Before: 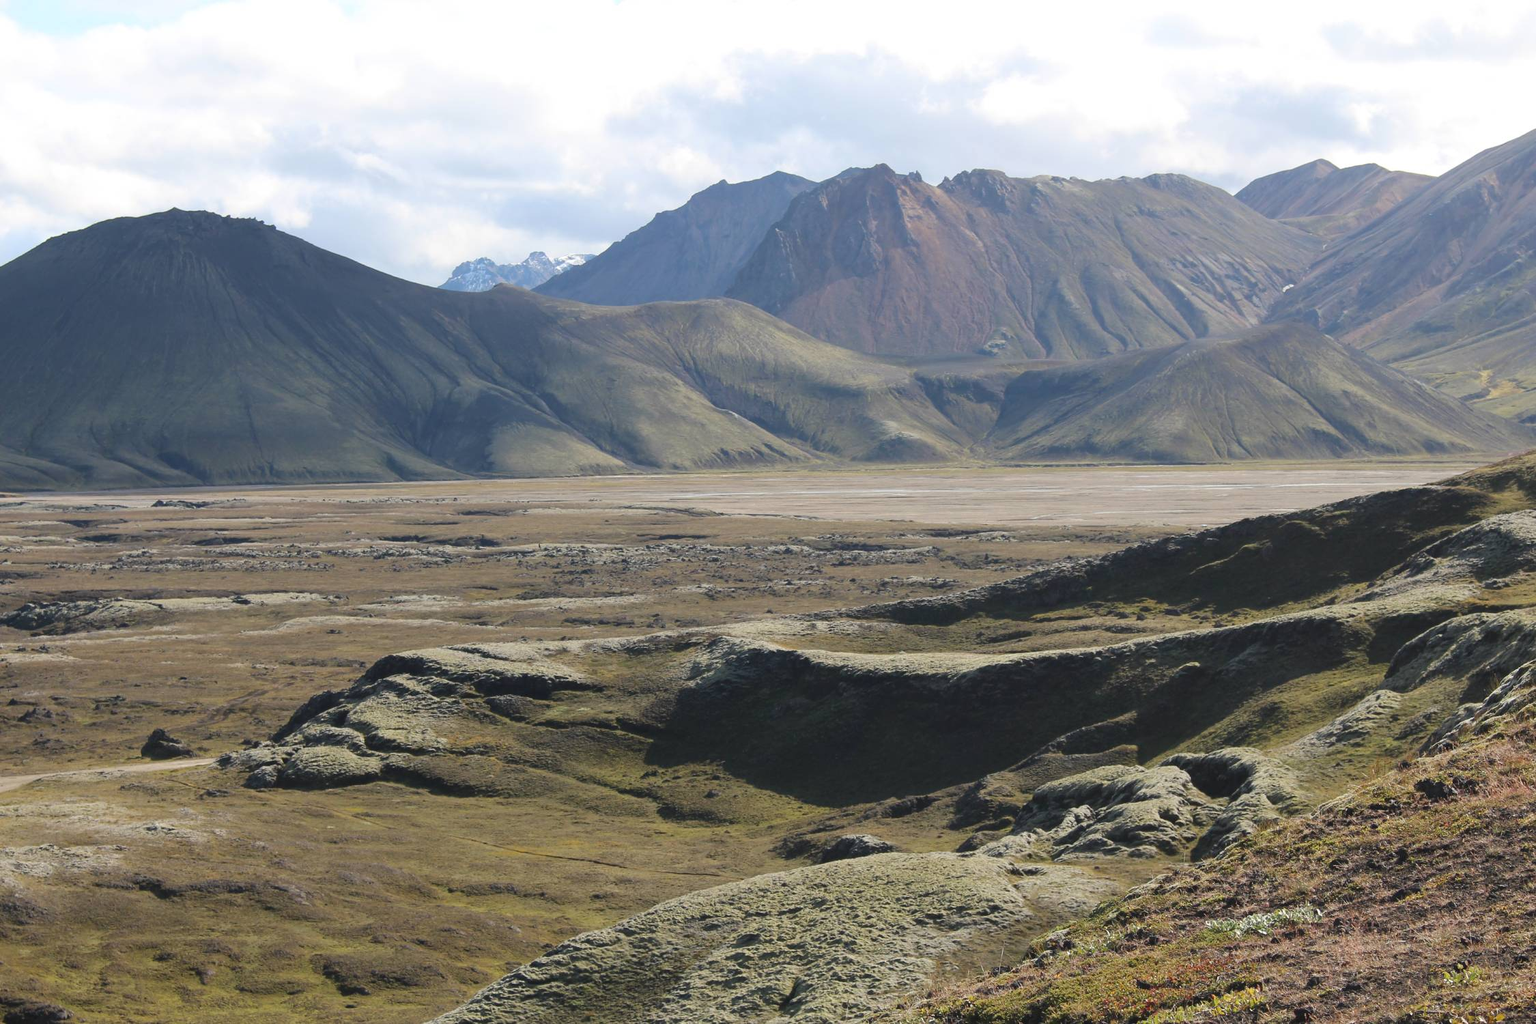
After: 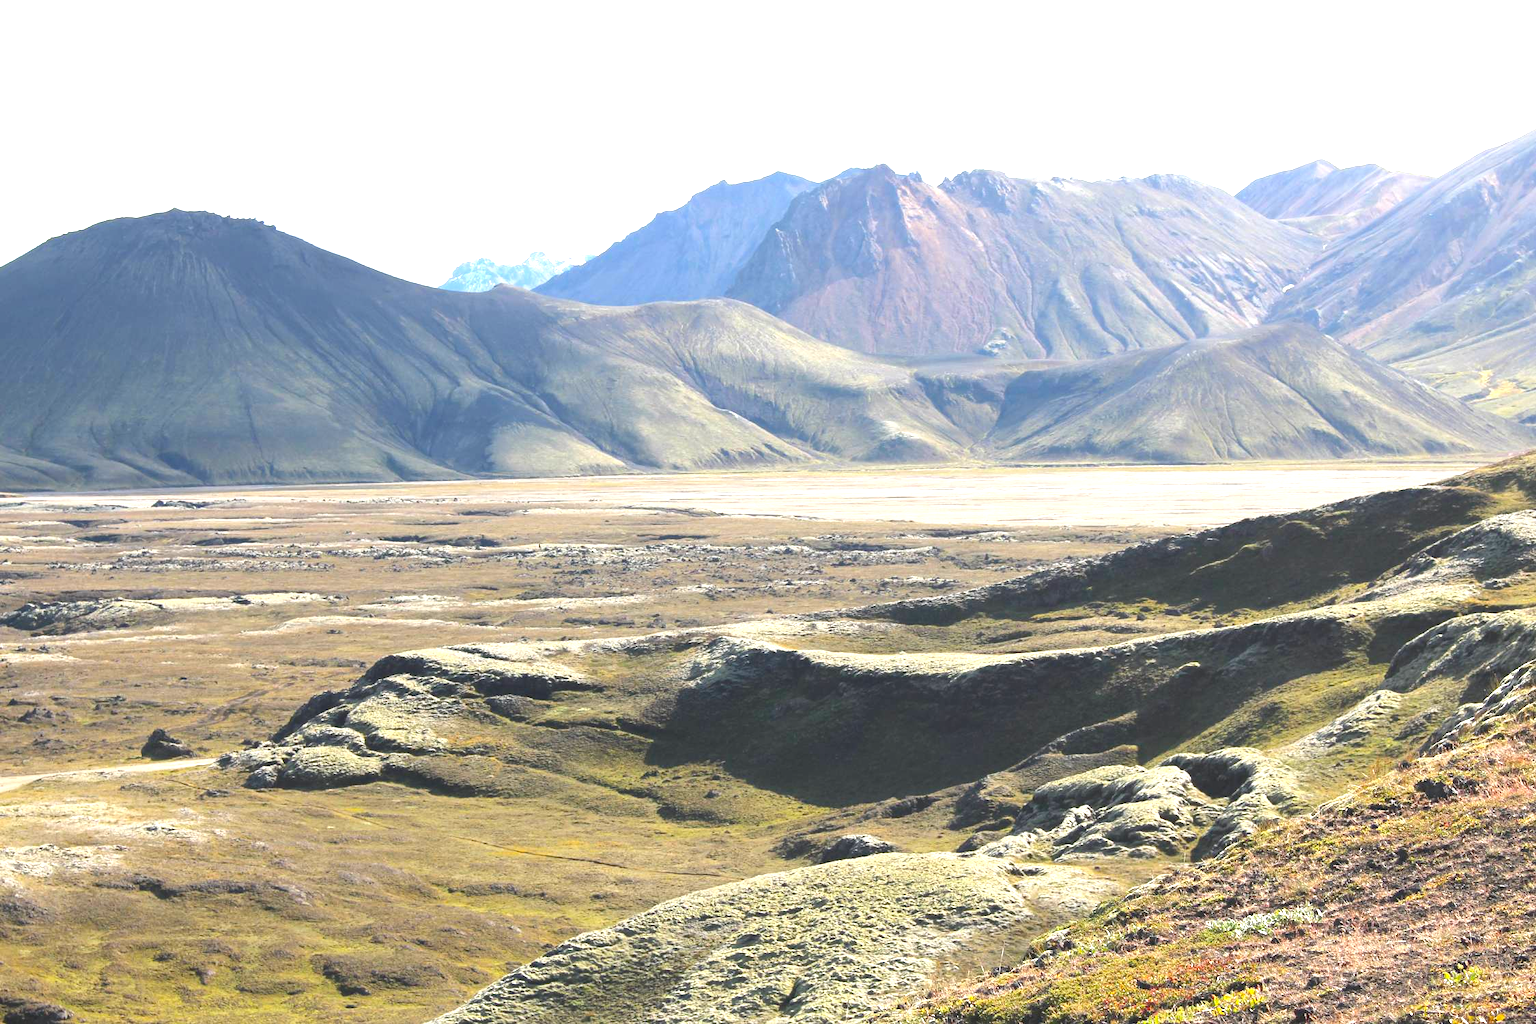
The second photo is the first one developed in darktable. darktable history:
vibrance: vibrance 95.34%
exposure: black level correction 0, exposure 1.388 EV, compensate exposure bias true, compensate highlight preservation false
